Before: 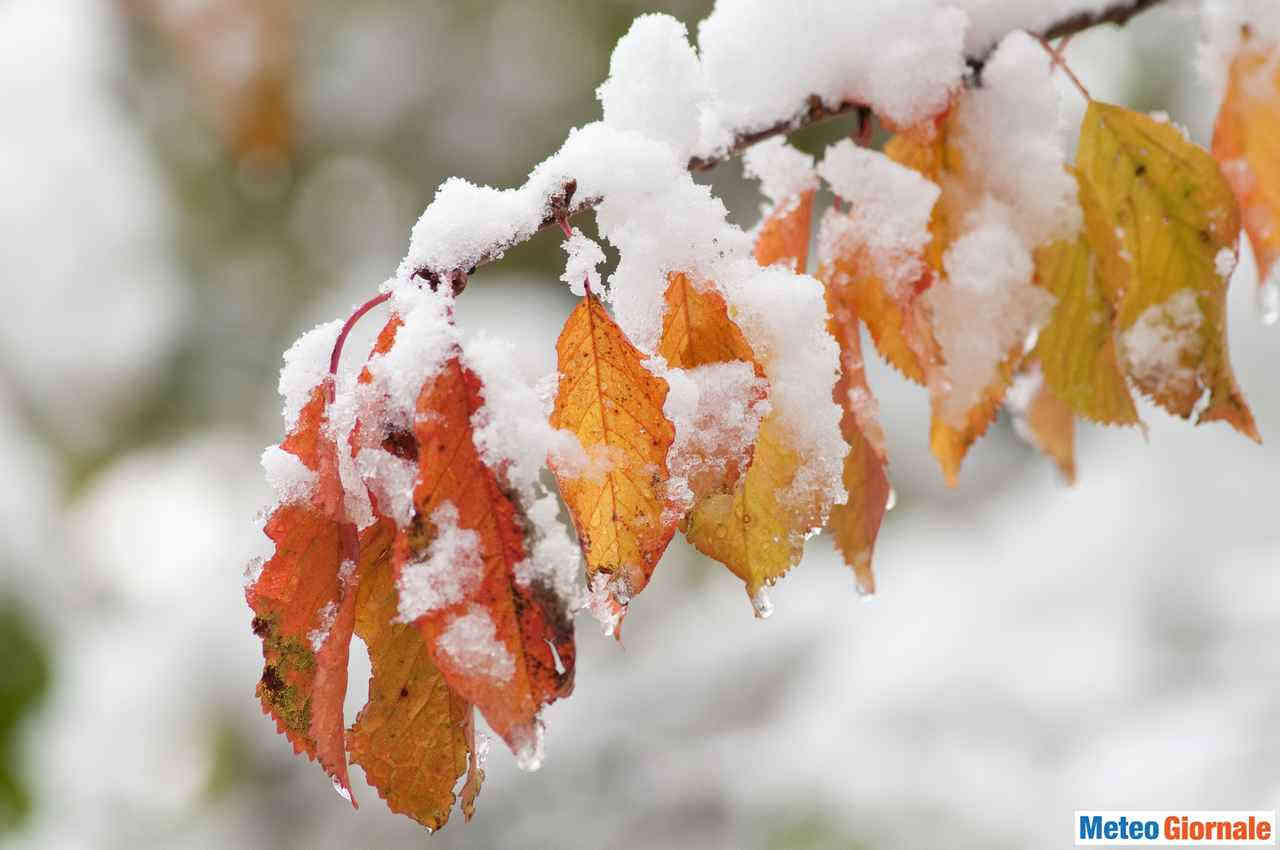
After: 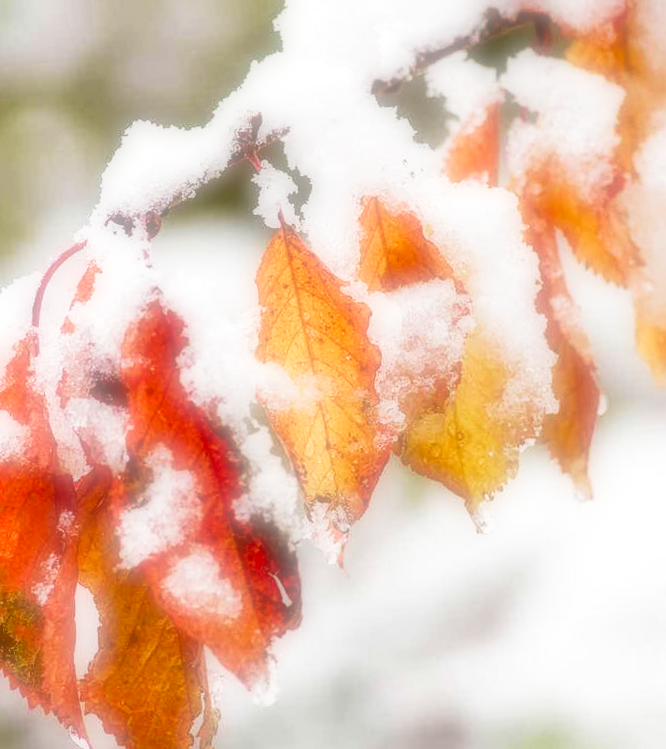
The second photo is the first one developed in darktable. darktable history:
local contrast: on, module defaults
velvia: on, module defaults
contrast brightness saturation: contrast 0.13, brightness -0.05, saturation 0.16
soften: on, module defaults
filmic rgb: middle gray luminance 12.74%, black relative exposure -10.13 EV, white relative exposure 3.47 EV, threshold 6 EV, target black luminance 0%, hardness 5.74, latitude 44.69%, contrast 1.221, highlights saturation mix 5%, shadows ↔ highlights balance 26.78%, add noise in highlights 0, preserve chrominance no, color science v3 (2019), use custom middle-gray values true, iterations of high-quality reconstruction 0, contrast in highlights soft, enable highlight reconstruction true
exposure: black level correction 0.001, compensate highlight preservation false
rotate and perspective: rotation -4.86°, automatic cropping off
crop and rotate: angle 0.02°, left 24.353%, top 13.219%, right 26.156%, bottom 8.224%
